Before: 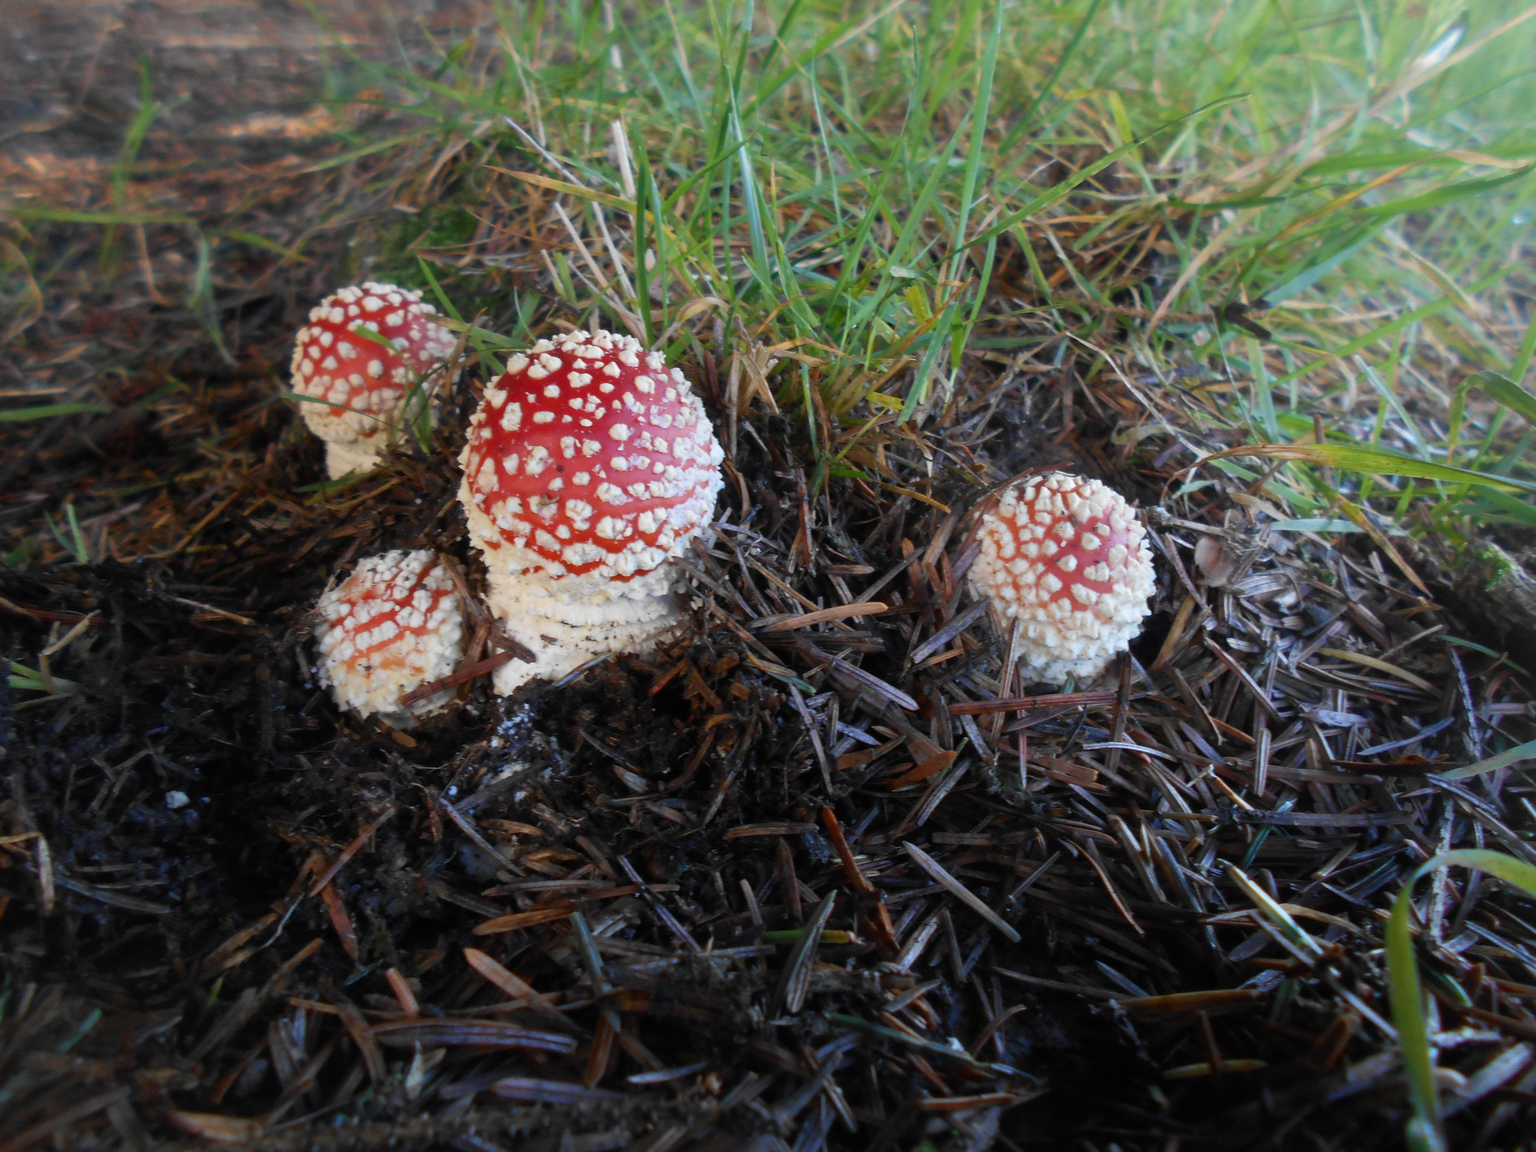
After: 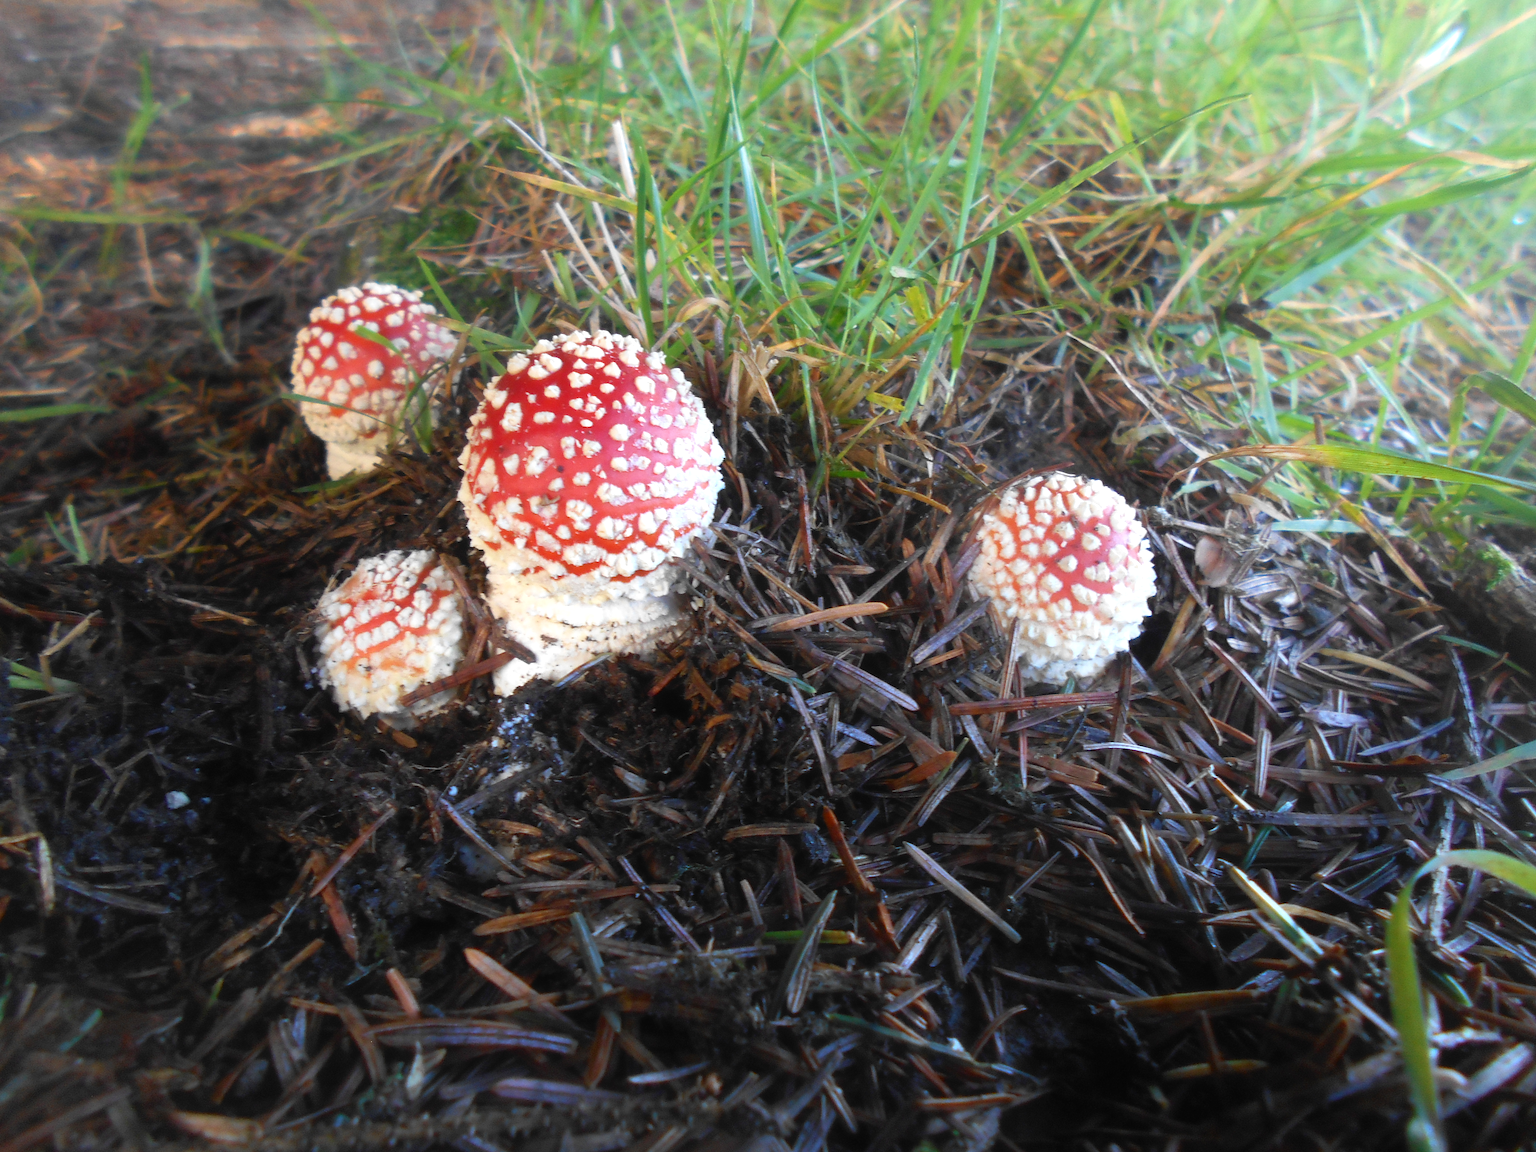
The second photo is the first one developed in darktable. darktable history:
contrast equalizer: y [[0.5, 0.488, 0.462, 0.461, 0.491, 0.5], [0.5 ×6], [0.5 ×6], [0 ×6], [0 ×6]]
exposure: black level correction 0, exposure 0.695 EV, compensate highlight preservation false
